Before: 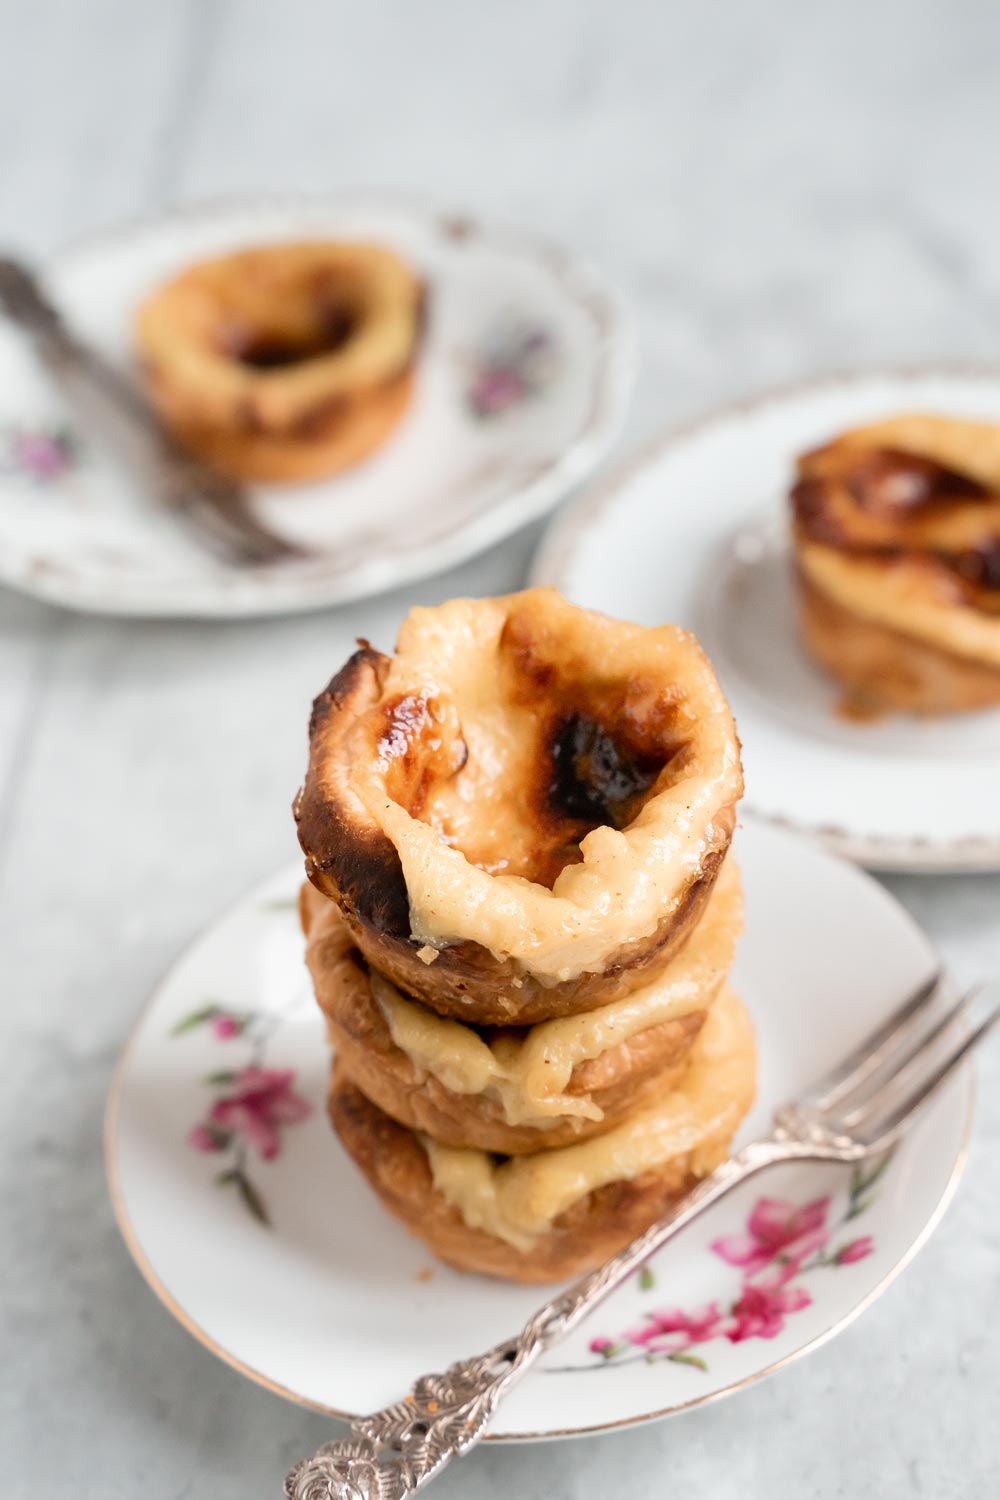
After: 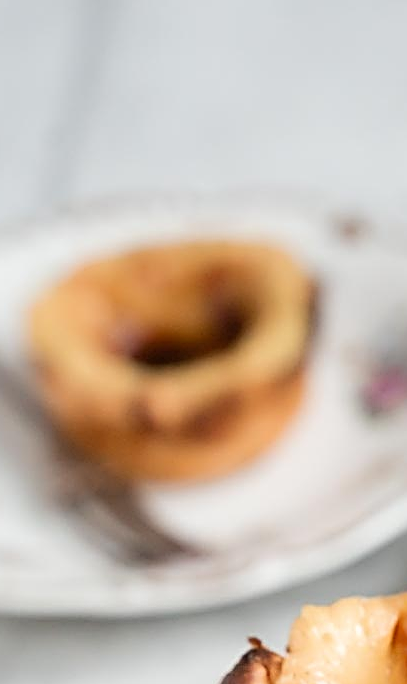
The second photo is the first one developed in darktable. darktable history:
crop and rotate: left 10.847%, top 0.087%, right 48.424%, bottom 54.288%
sharpen: radius 2.819, amount 0.717
